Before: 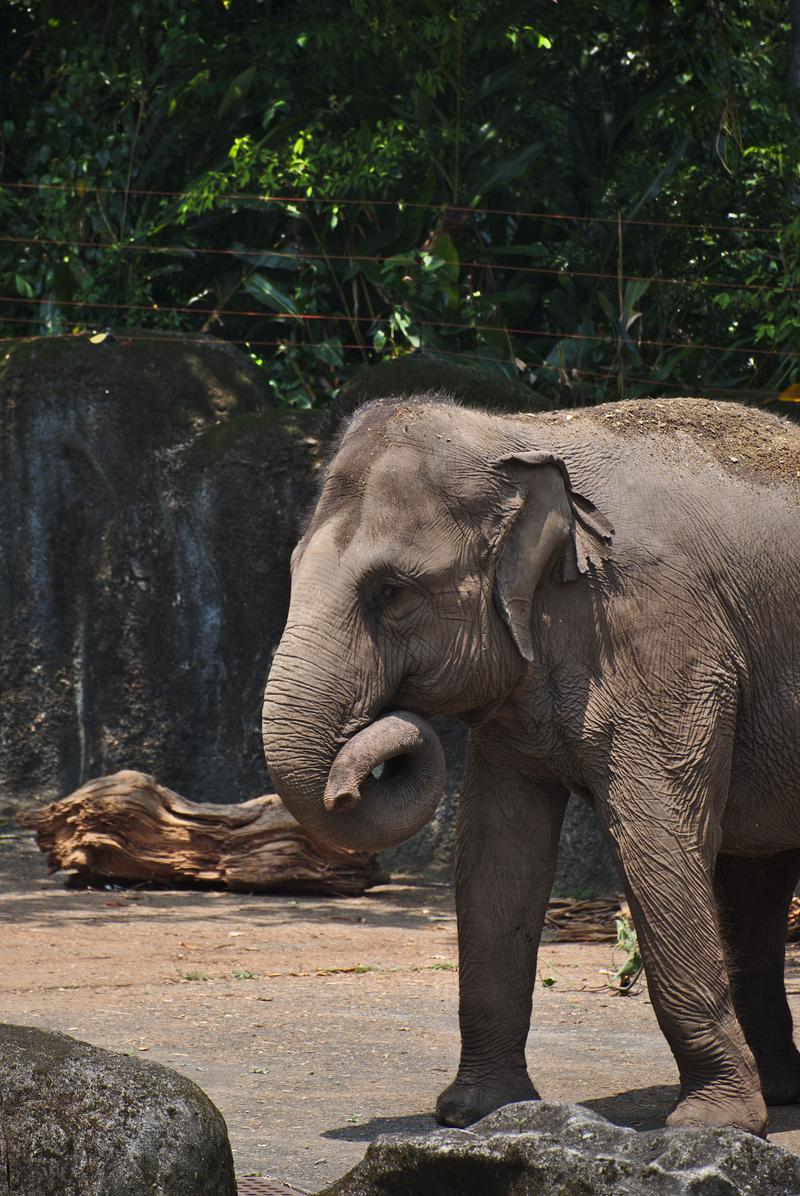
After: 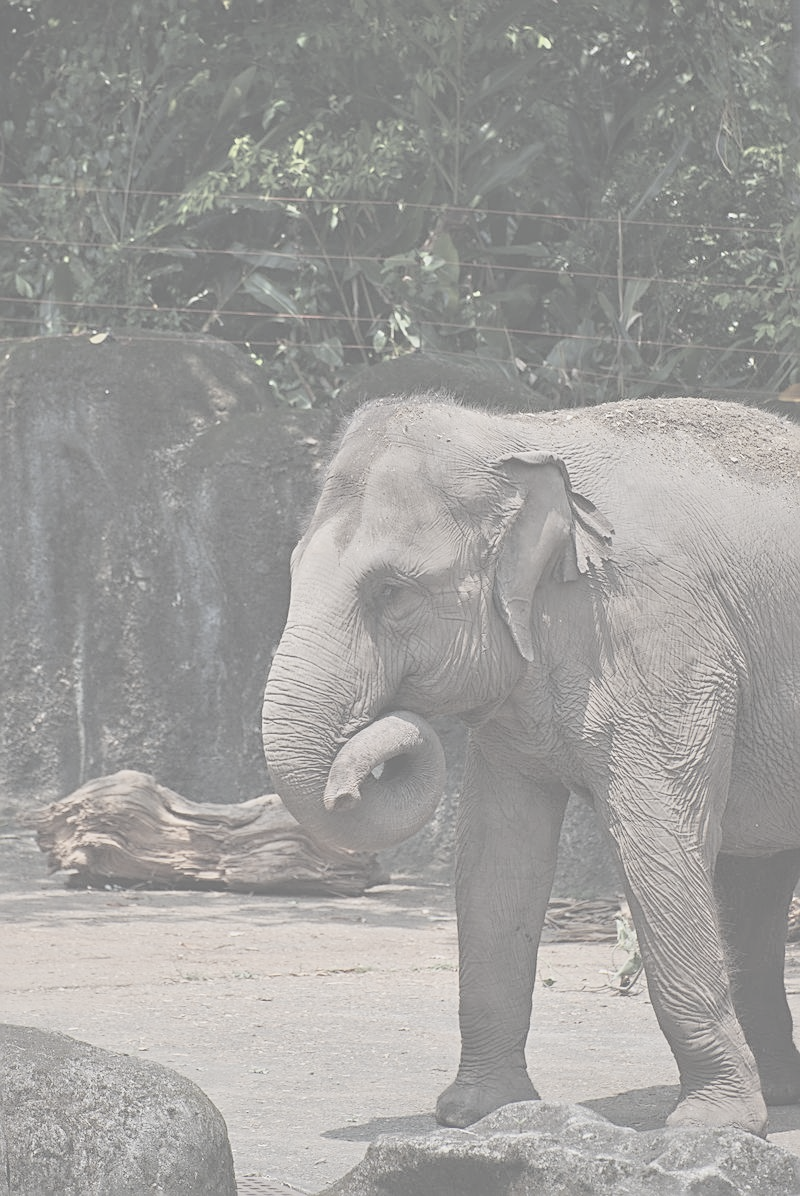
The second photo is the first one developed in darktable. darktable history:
sharpen: on, module defaults
contrast brightness saturation: contrast -0.32, brightness 0.75, saturation -0.78
